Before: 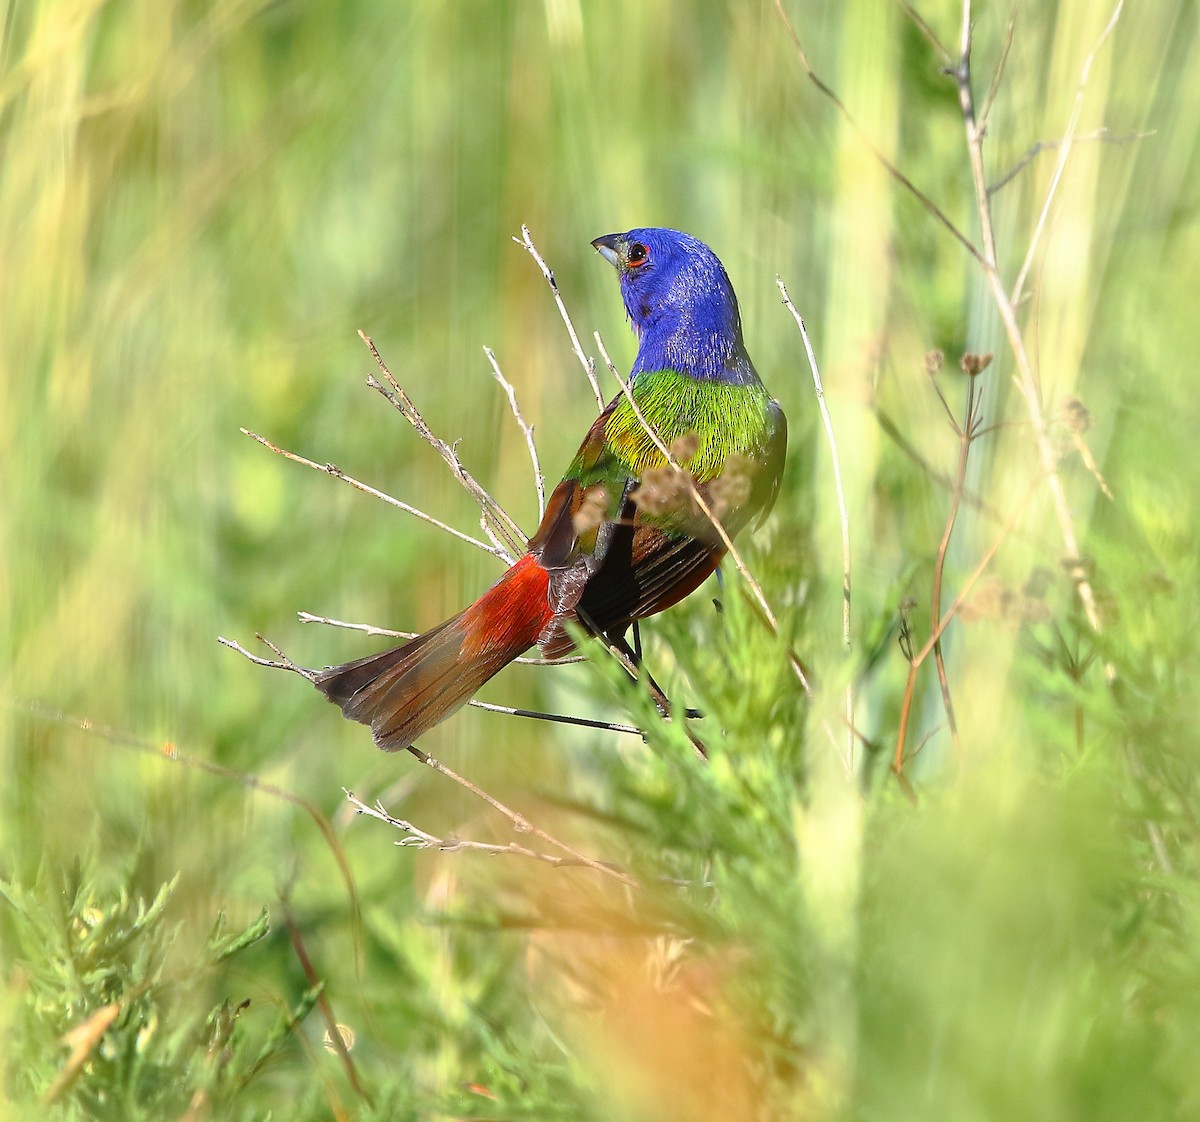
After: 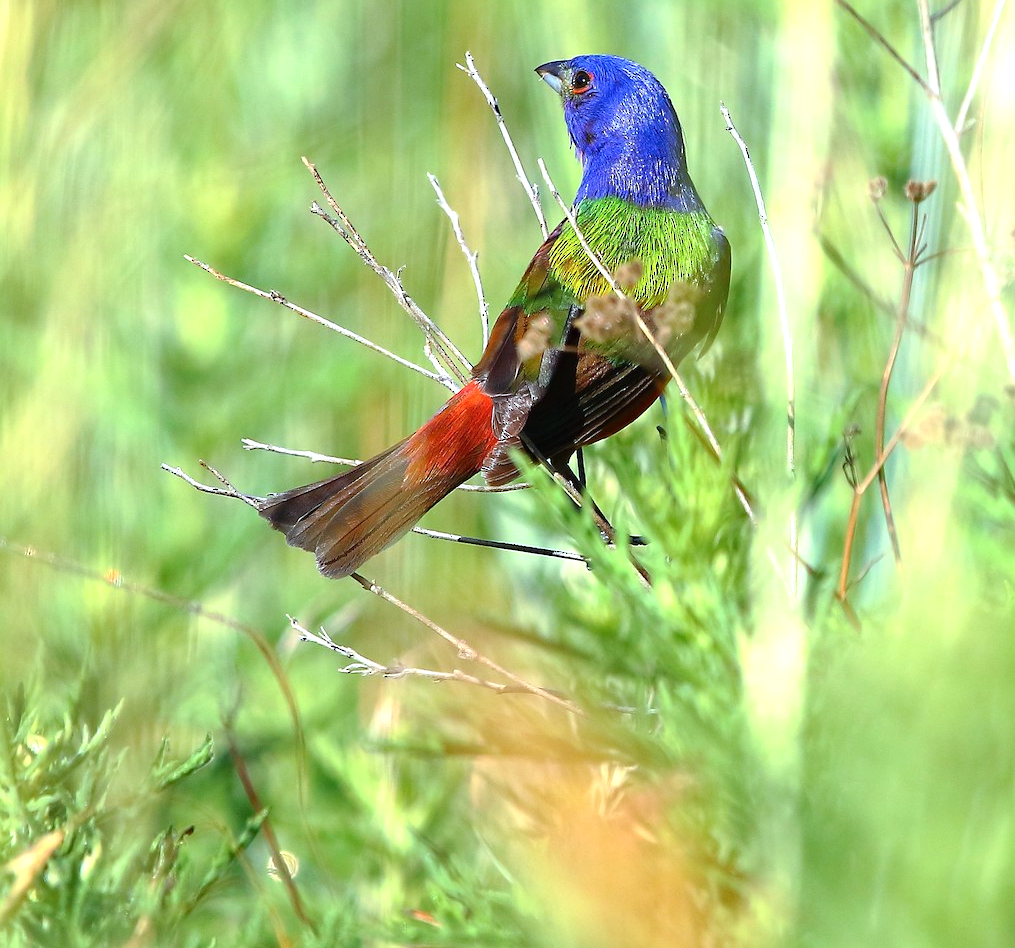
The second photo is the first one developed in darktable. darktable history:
haze removal: compatibility mode true, adaptive false
color calibration: illuminant Planckian (black body), x 0.368, y 0.36, temperature 4274.57 K, gamut compression 0.994
crop and rotate: left 4.721%, top 15.45%, right 10.685%
tone equalizer: -8 EV -0.407 EV, -7 EV -0.355 EV, -6 EV -0.359 EV, -5 EV -0.236 EV, -3 EV 0.211 EV, -2 EV 0.339 EV, -1 EV 0.389 EV, +0 EV 0.422 EV, mask exposure compensation -0.503 EV
